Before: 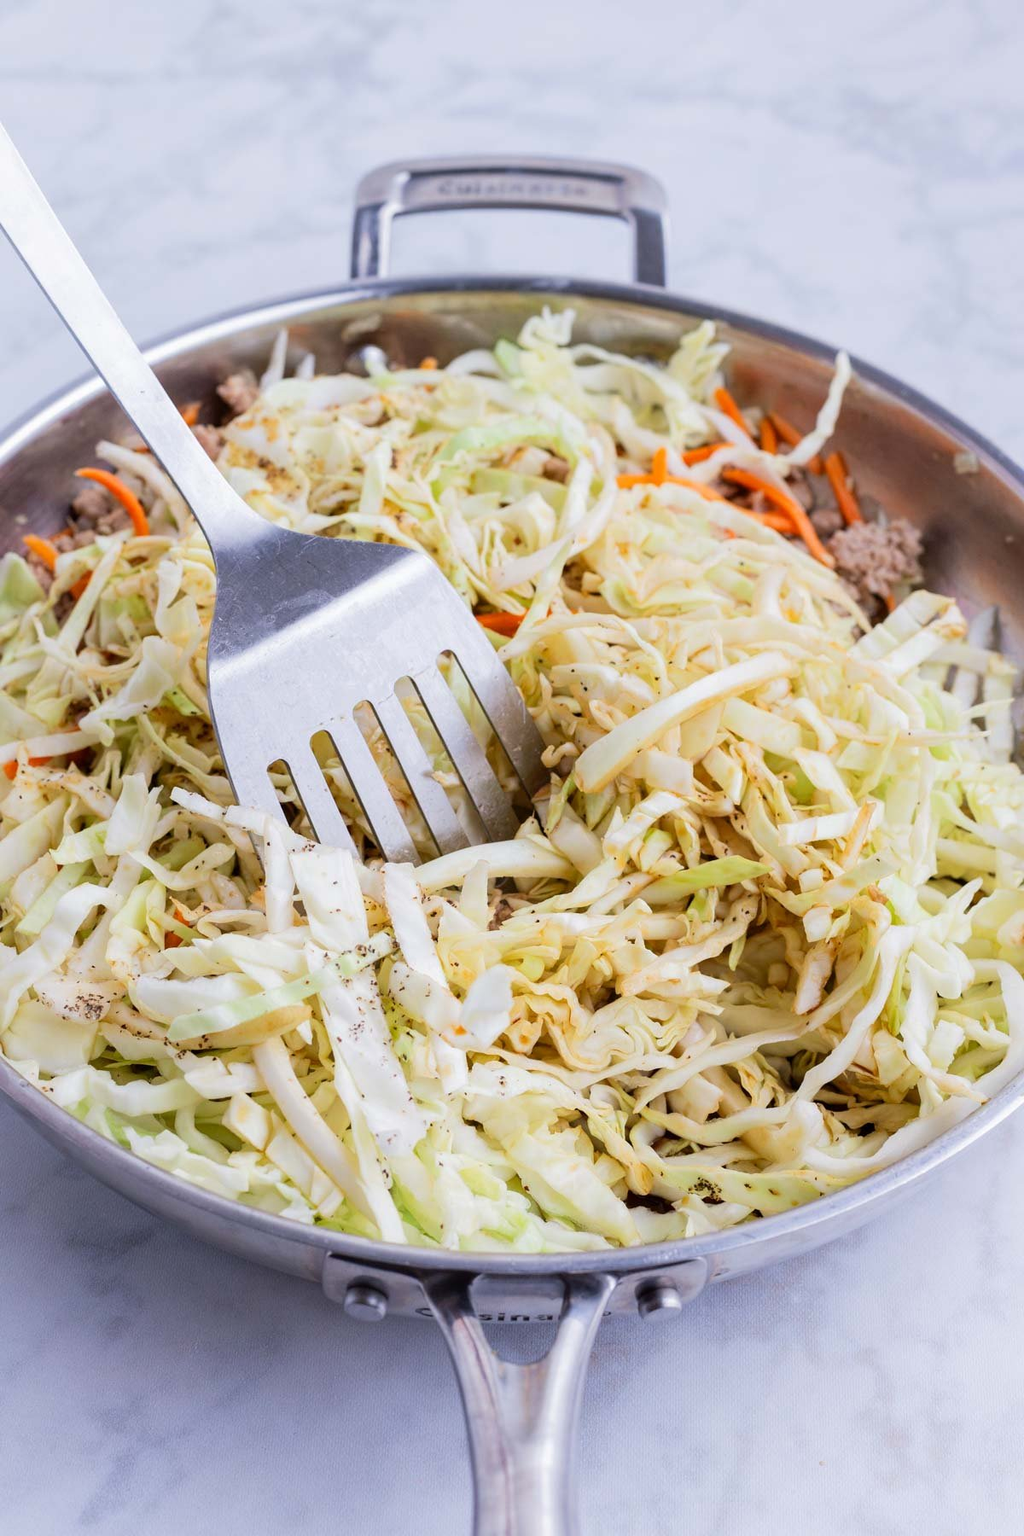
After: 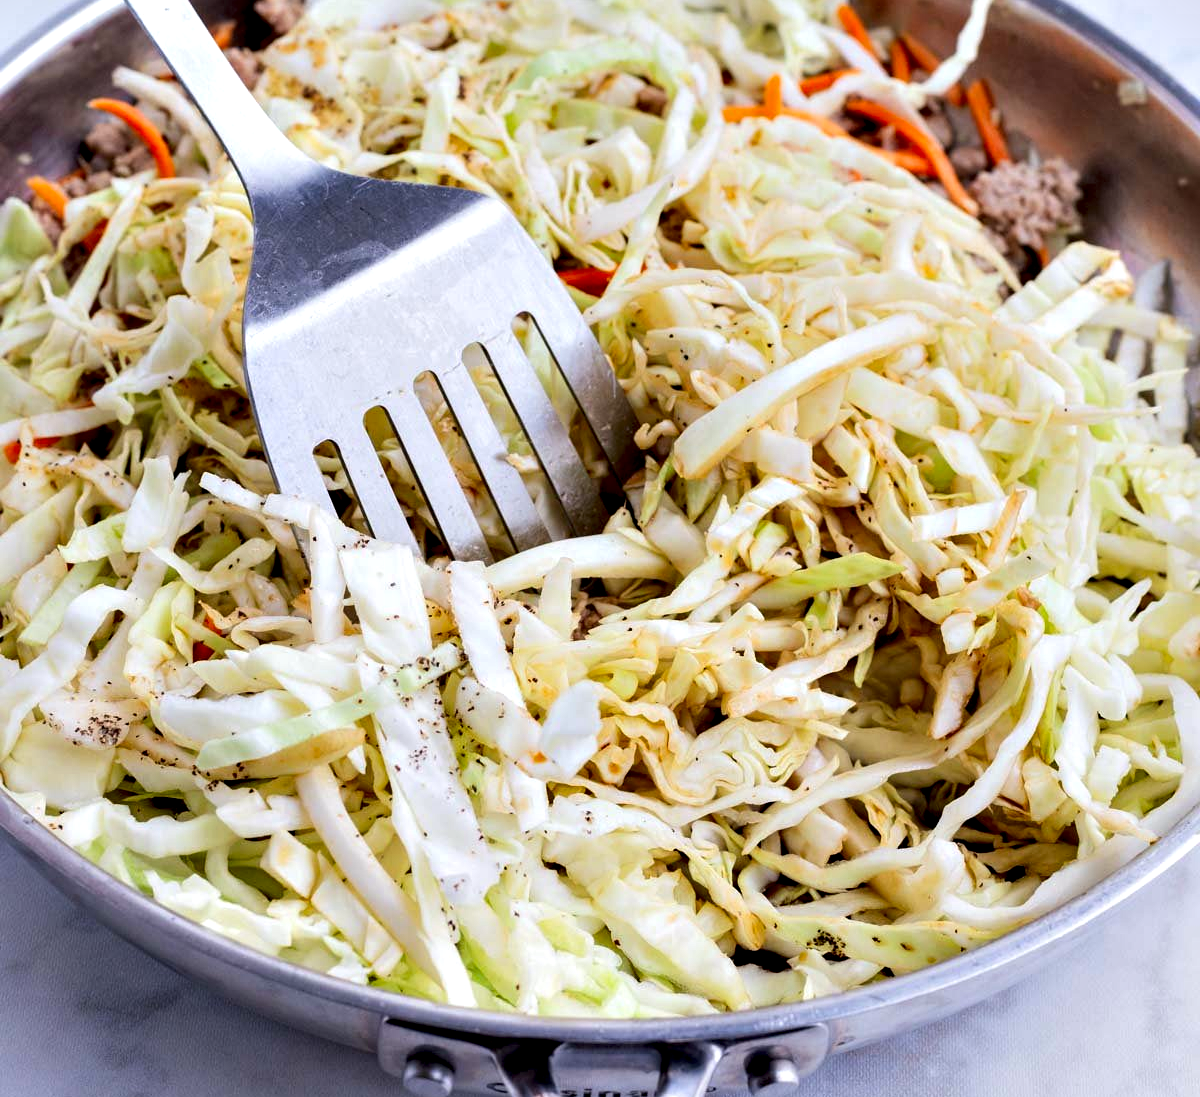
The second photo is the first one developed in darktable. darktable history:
contrast equalizer: octaves 7, y [[0.6 ×6], [0.55 ×6], [0 ×6], [0 ×6], [0 ×6]]
crop and rotate: top 25.045%, bottom 14.005%
